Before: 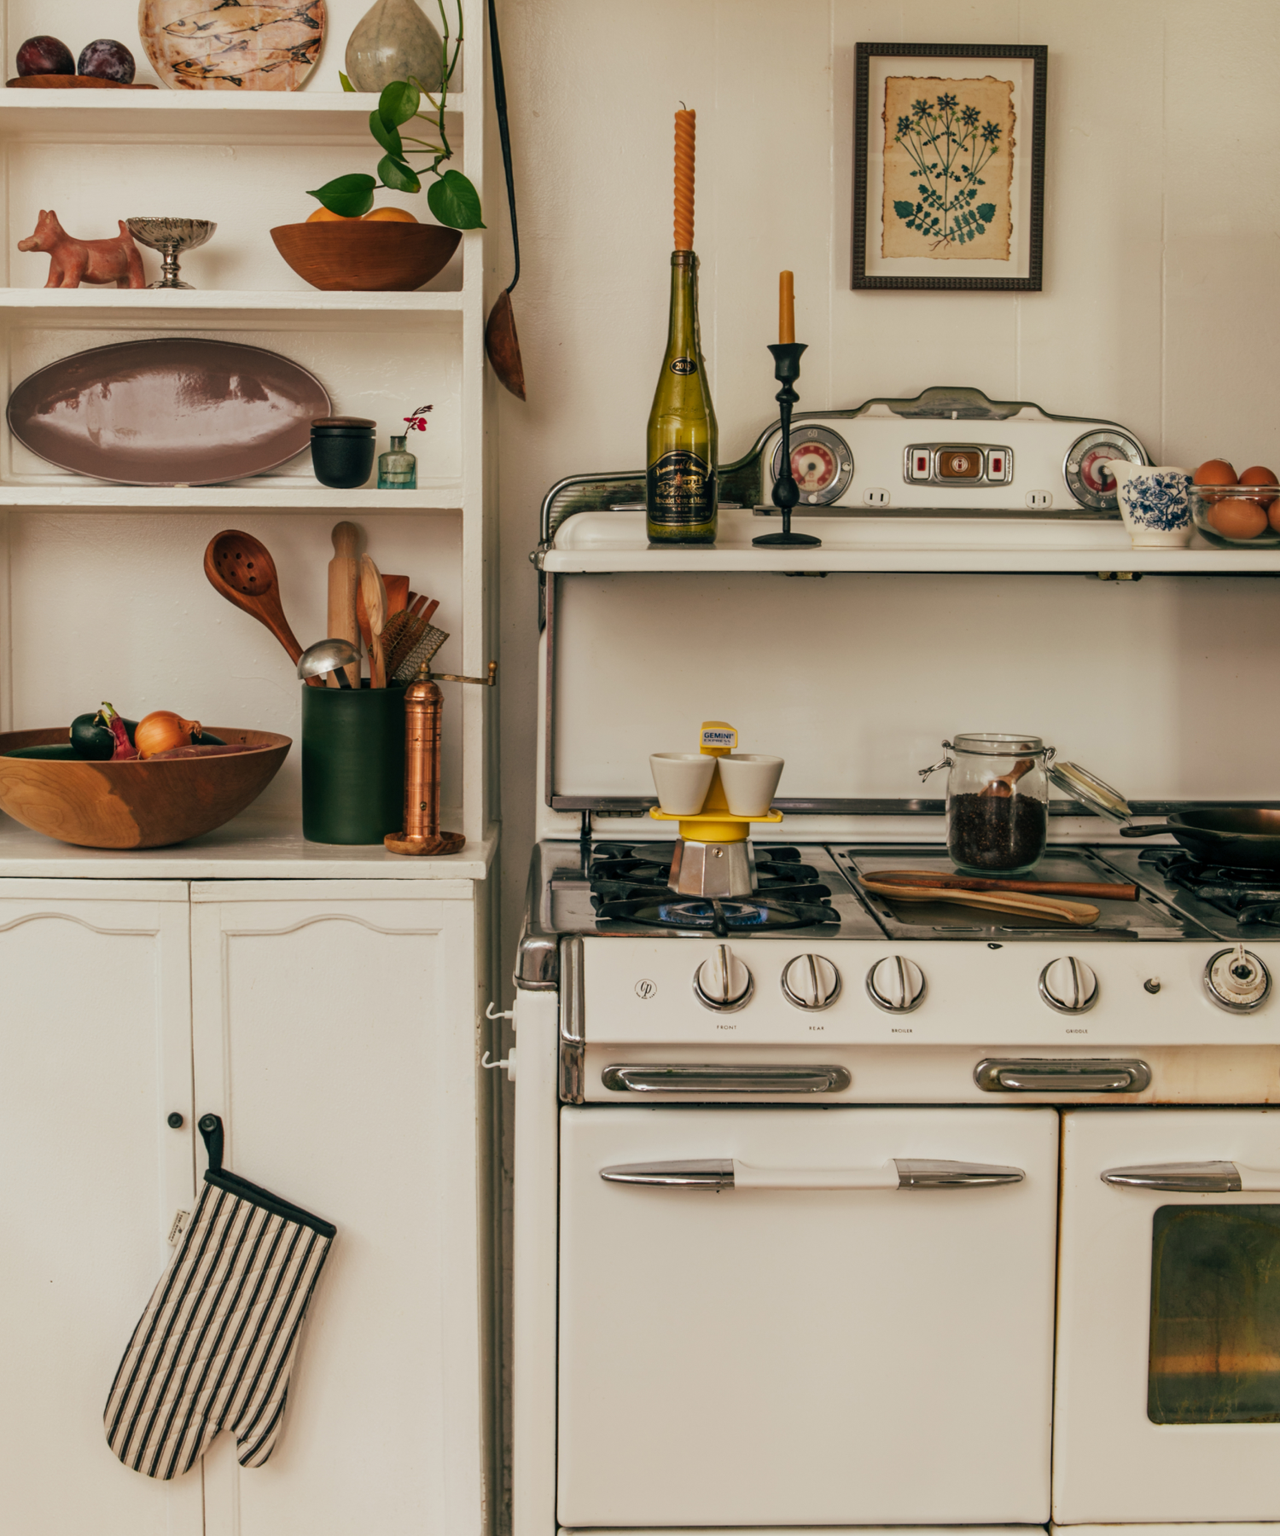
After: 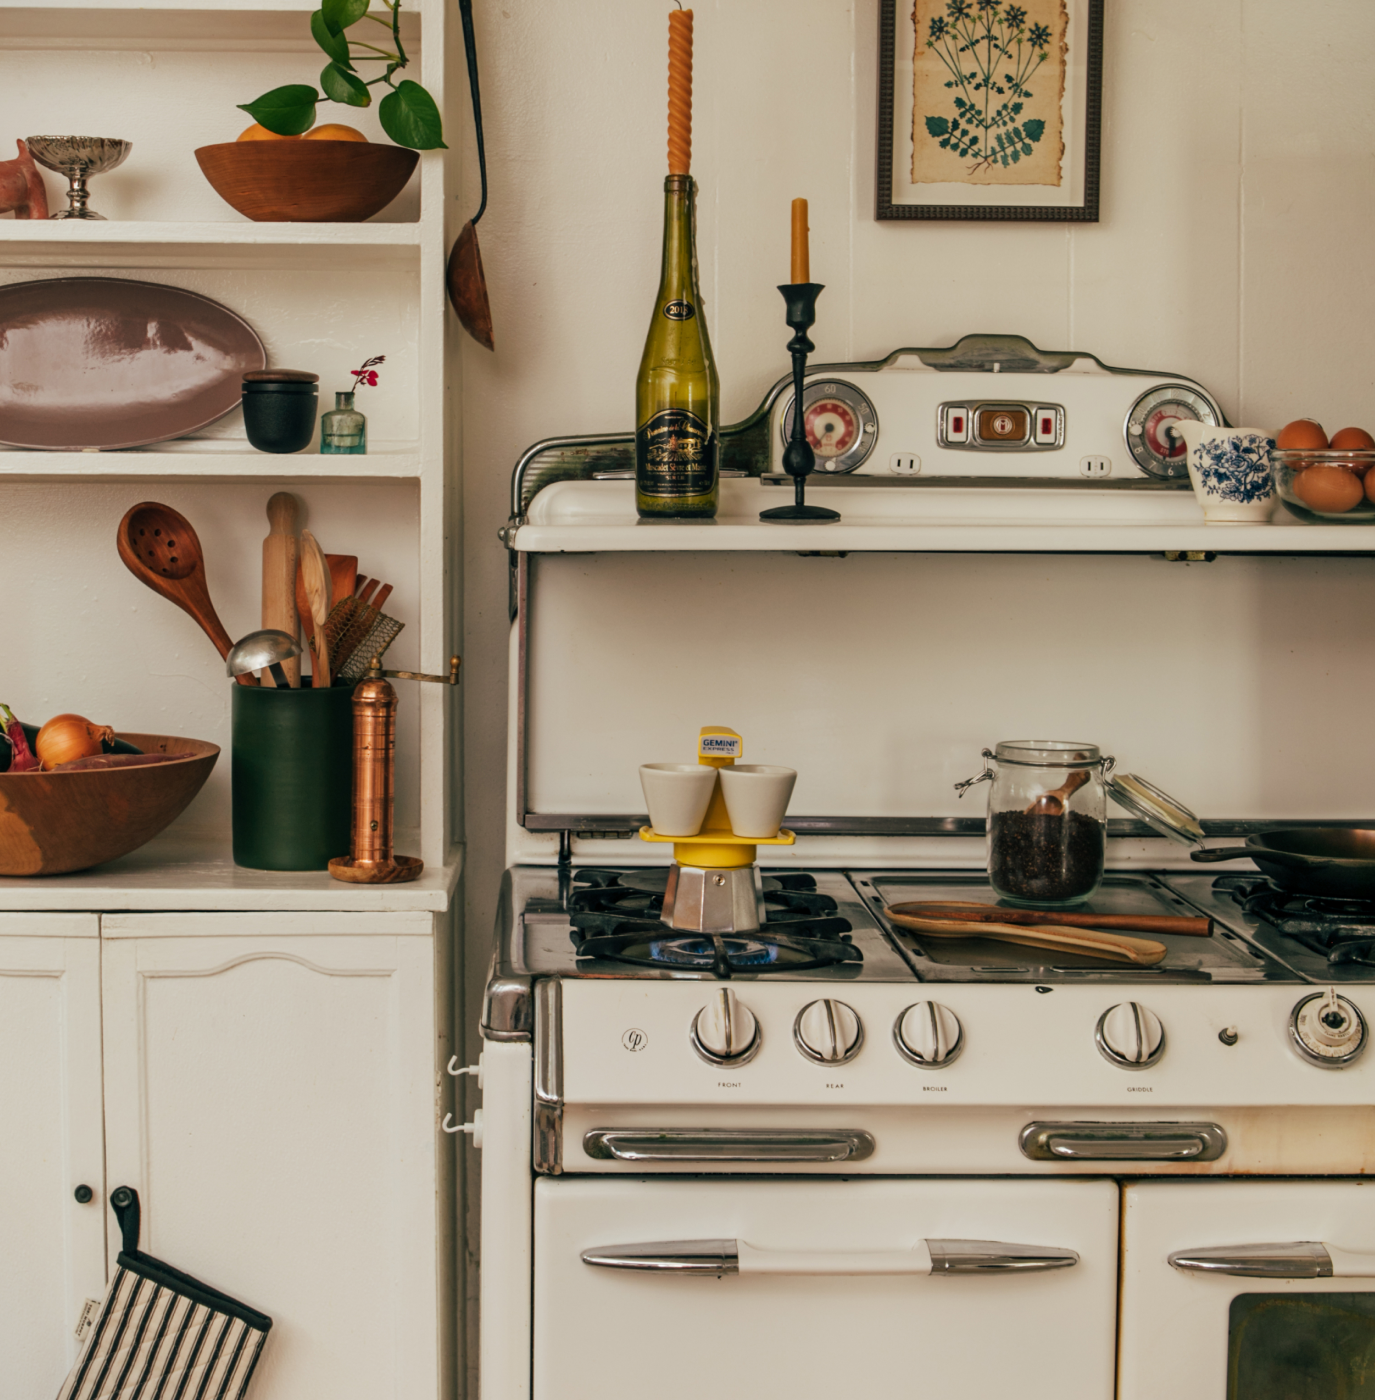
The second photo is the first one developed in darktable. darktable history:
crop: left 8.155%, top 6.611%, bottom 15.385%
vignetting: fall-off start 116.67%, fall-off radius 59.26%, brightness -0.31, saturation -0.056
